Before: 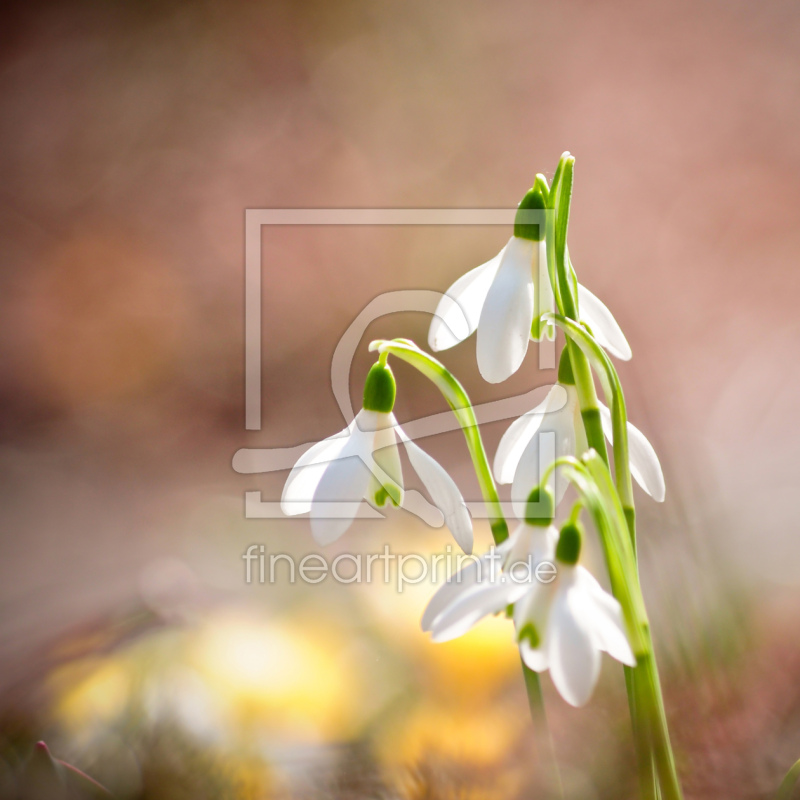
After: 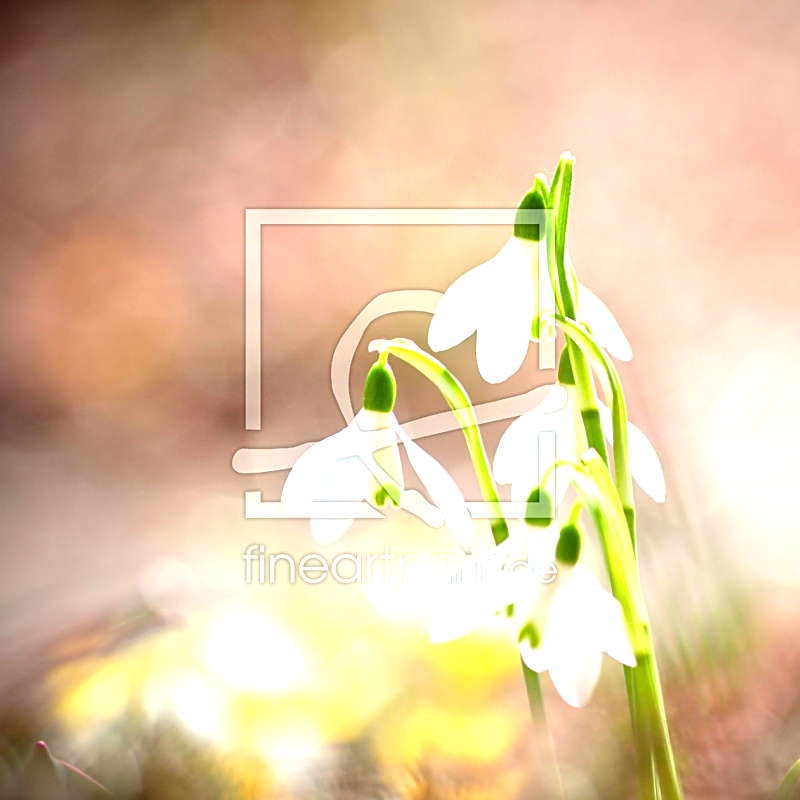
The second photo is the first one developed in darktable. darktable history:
sharpen: on, module defaults
exposure: black level correction 0, exposure 1.105 EV, compensate exposure bias true, compensate highlight preservation false
color calibration: illuminant Planckian (black body), x 0.35, y 0.352, temperature 4756.28 K
tone equalizer: on, module defaults
